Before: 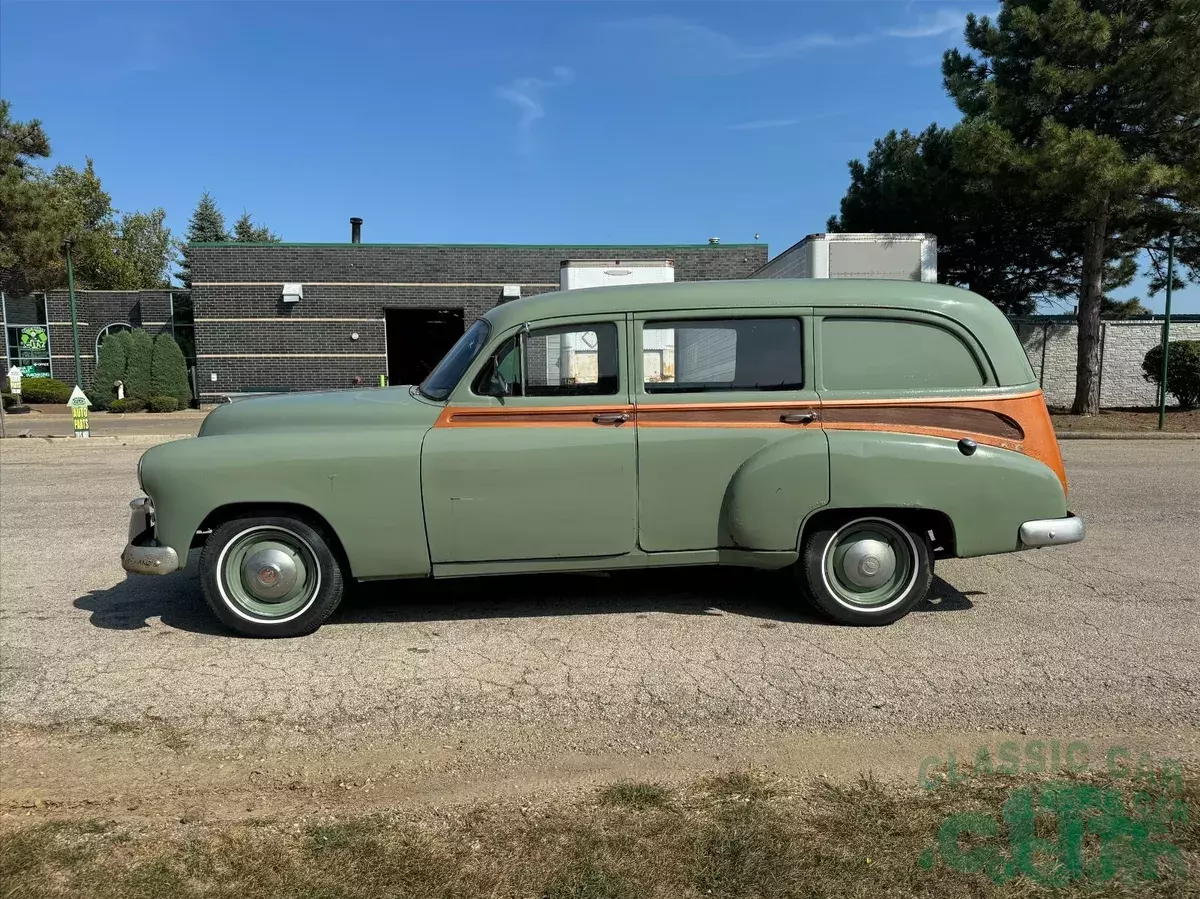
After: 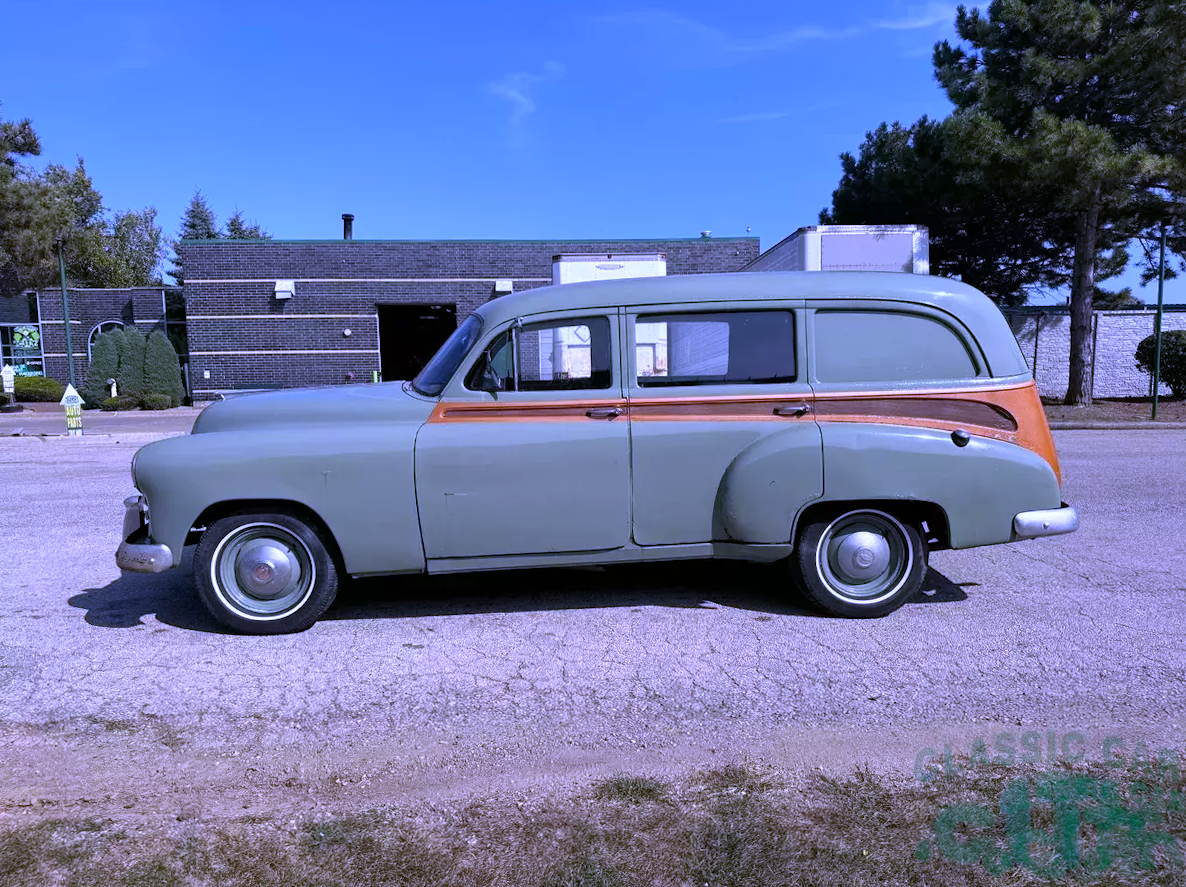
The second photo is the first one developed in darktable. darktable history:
rotate and perspective: rotation -0.45°, automatic cropping original format, crop left 0.008, crop right 0.992, crop top 0.012, crop bottom 0.988
white balance: red 0.98, blue 1.61
